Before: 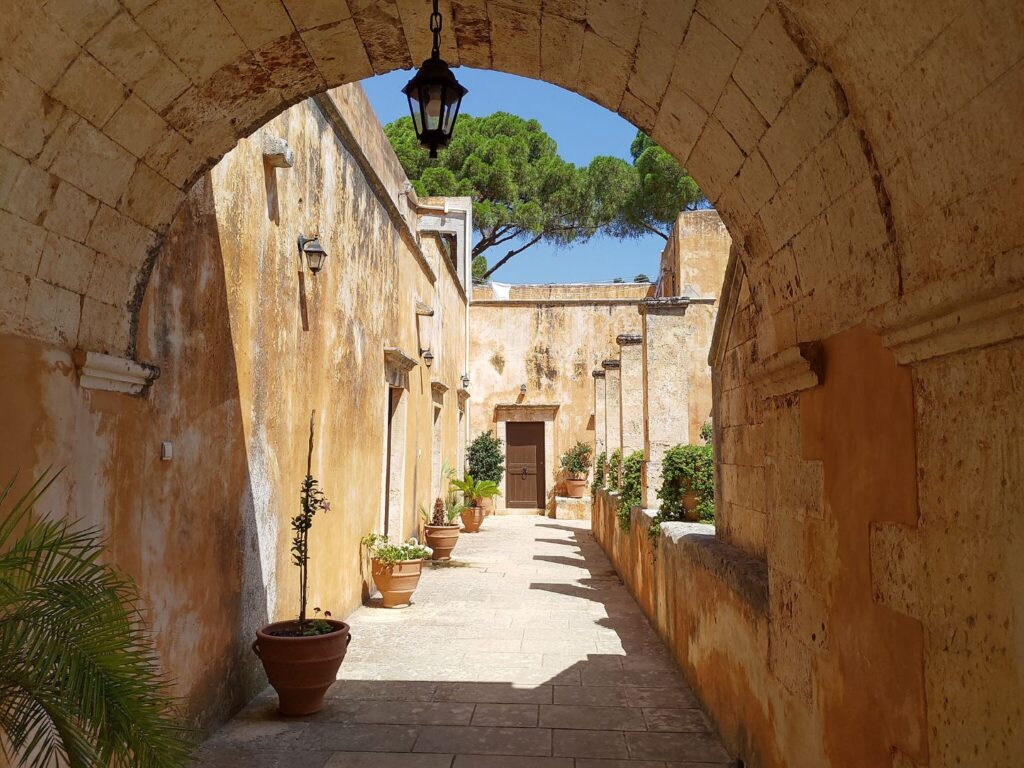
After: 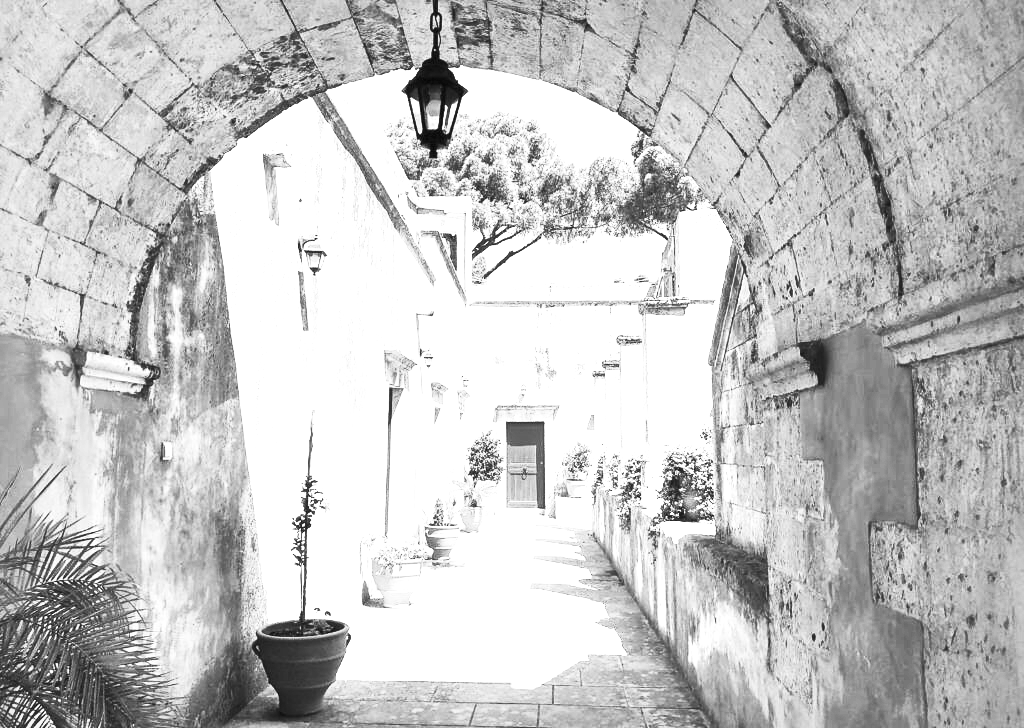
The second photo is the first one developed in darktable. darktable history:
local contrast: mode bilateral grid, contrast 50, coarseness 50, detail 150%, midtone range 0.2
crop and rotate: top 0%, bottom 5.097%
contrast brightness saturation: contrast 0.53, brightness 0.47, saturation -1
exposure: black level correction 0, exposure 1.45 EV, compensate exposure bias true, compensate highlight preservation false
